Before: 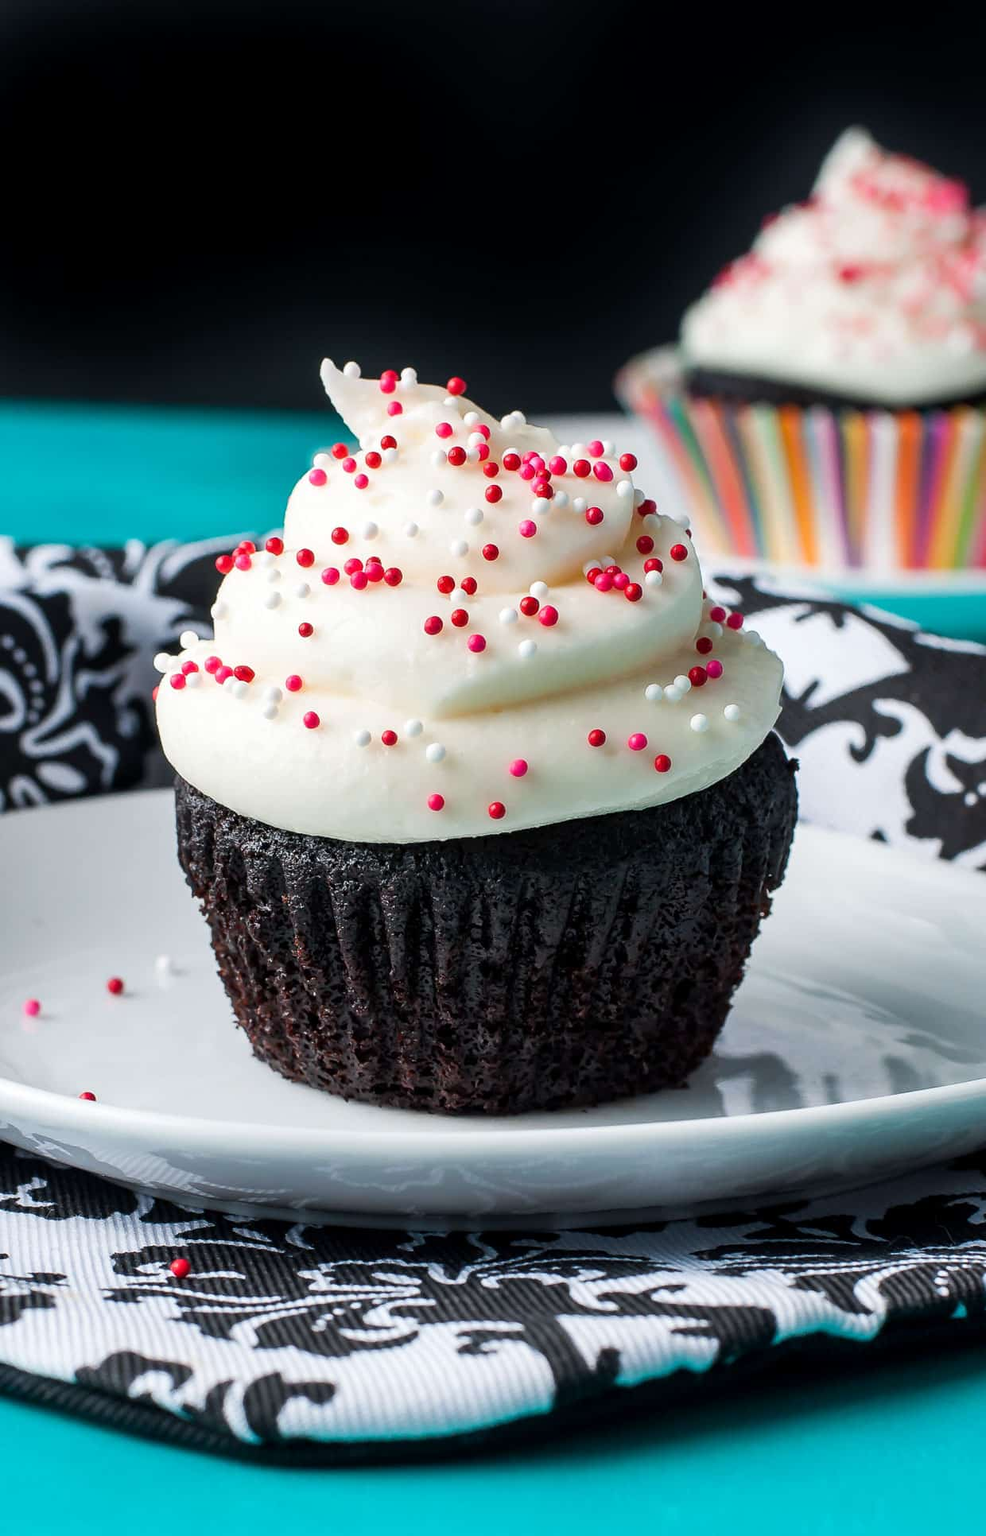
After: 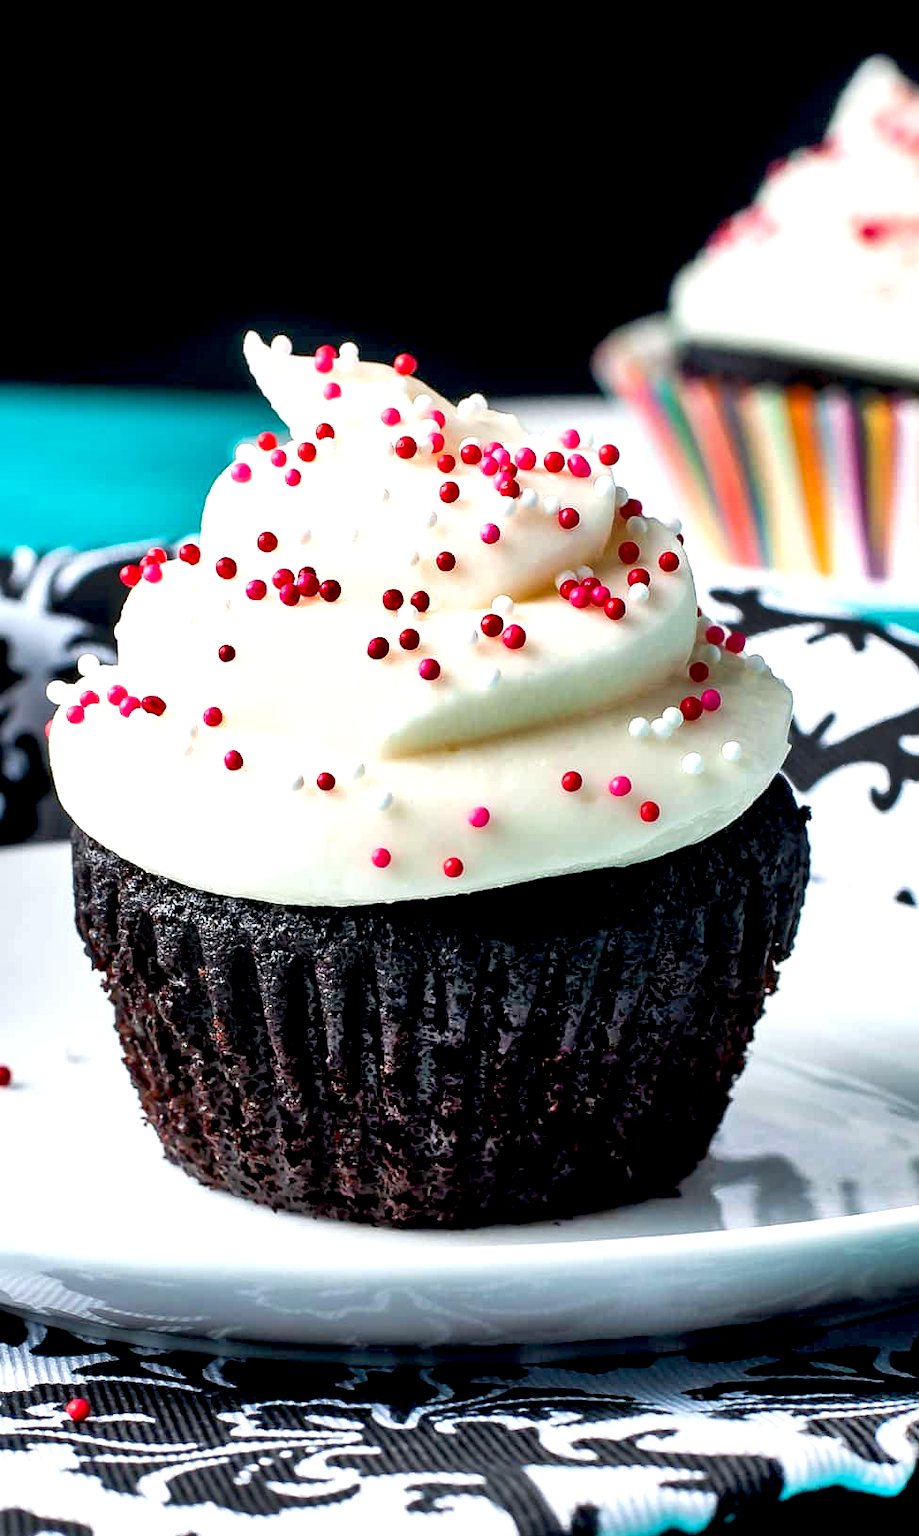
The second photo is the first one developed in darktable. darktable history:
crop: left 11.668%, top 5.146%, right 9.58%, bottom 10.476%
color zones: curves: ch0 [(0, 0.5) (0.143, 0.5) (0.286, 0.5) (0.429, 0.5) (0.571, 0.5) (0.714, 0.476) (0.857, 0.5) (1, 0.5)]; ch2 [(0, 0.5) (0.143, 0.5) (0.286, 0.5) (0.429, 0.5) (0.571, 0.5) (0.714, 0.487) (0.857, 0.5) (1, 0.5)]
shadows and highlights: shadows 52.71, soften with gaussian
exposure: black level correction 0.011, exposure 0.696 EV, compensate highlight preservation false
